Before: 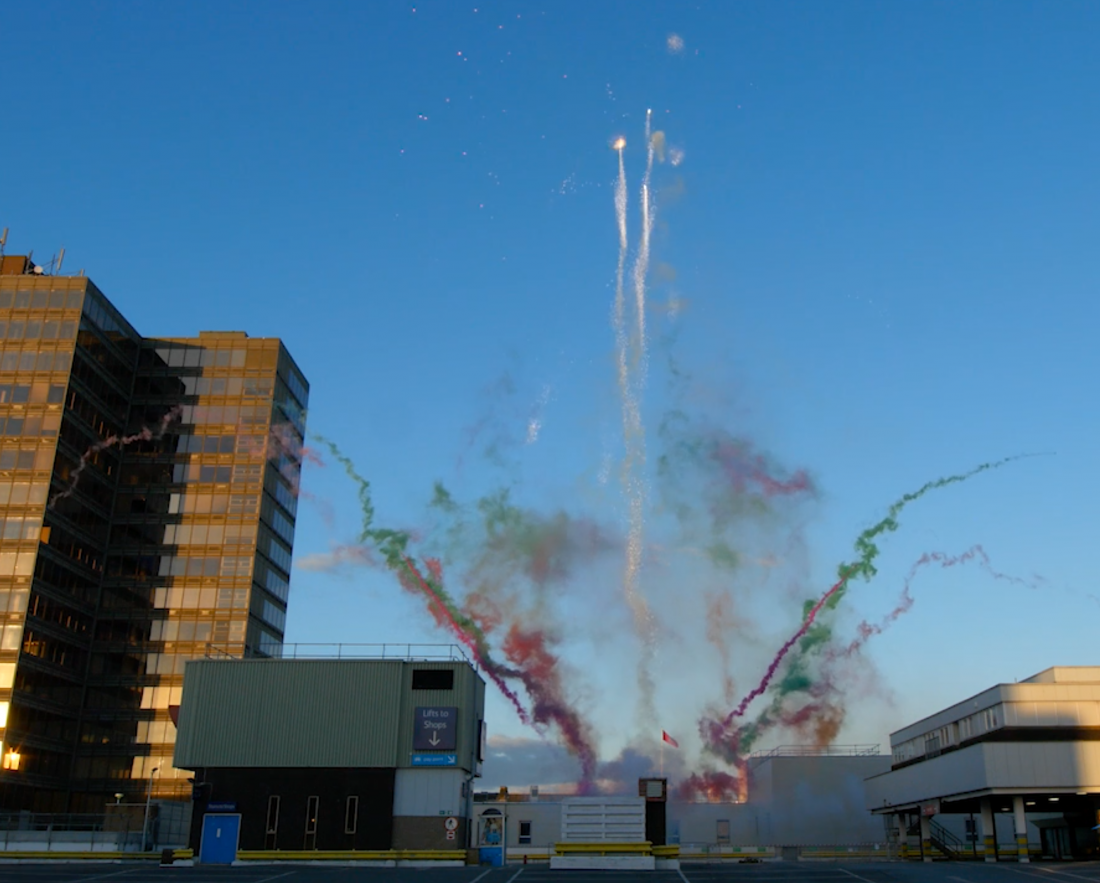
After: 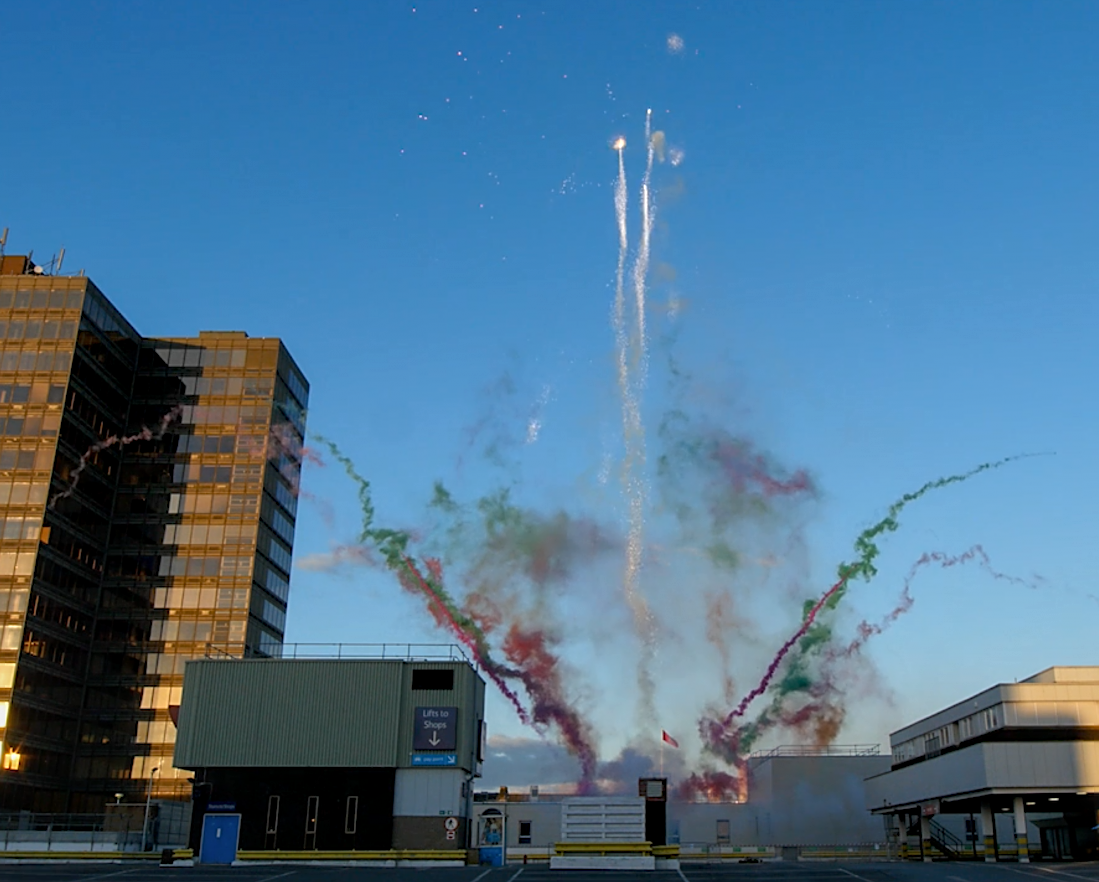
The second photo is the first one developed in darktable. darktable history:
crop: left 0.071%
sharpen: on, module defaults
local contrast: on, module defaults
